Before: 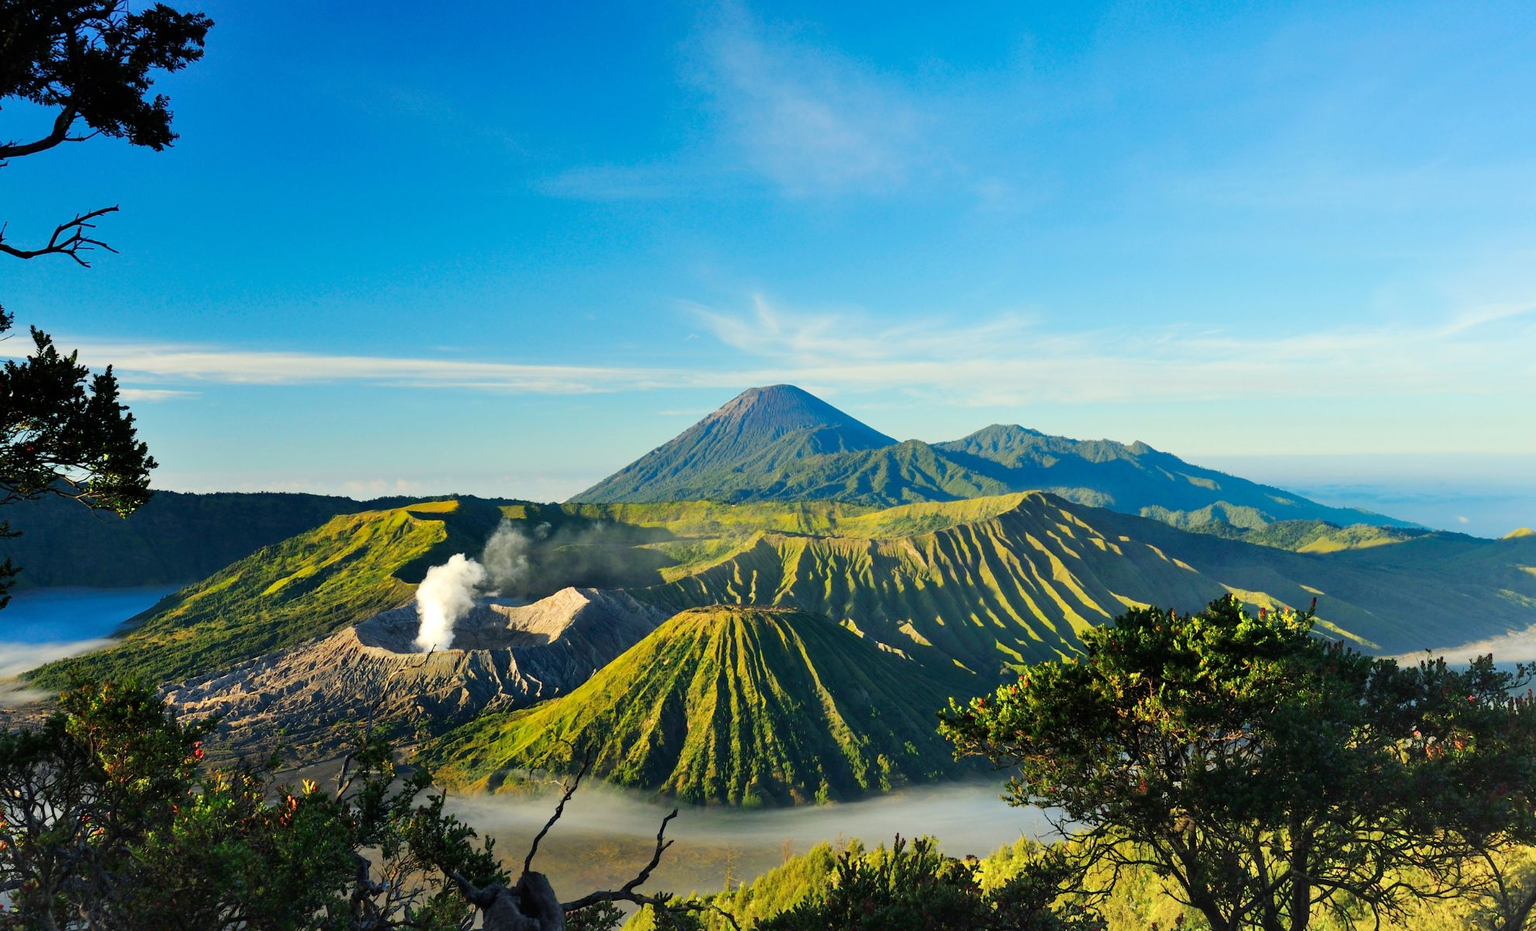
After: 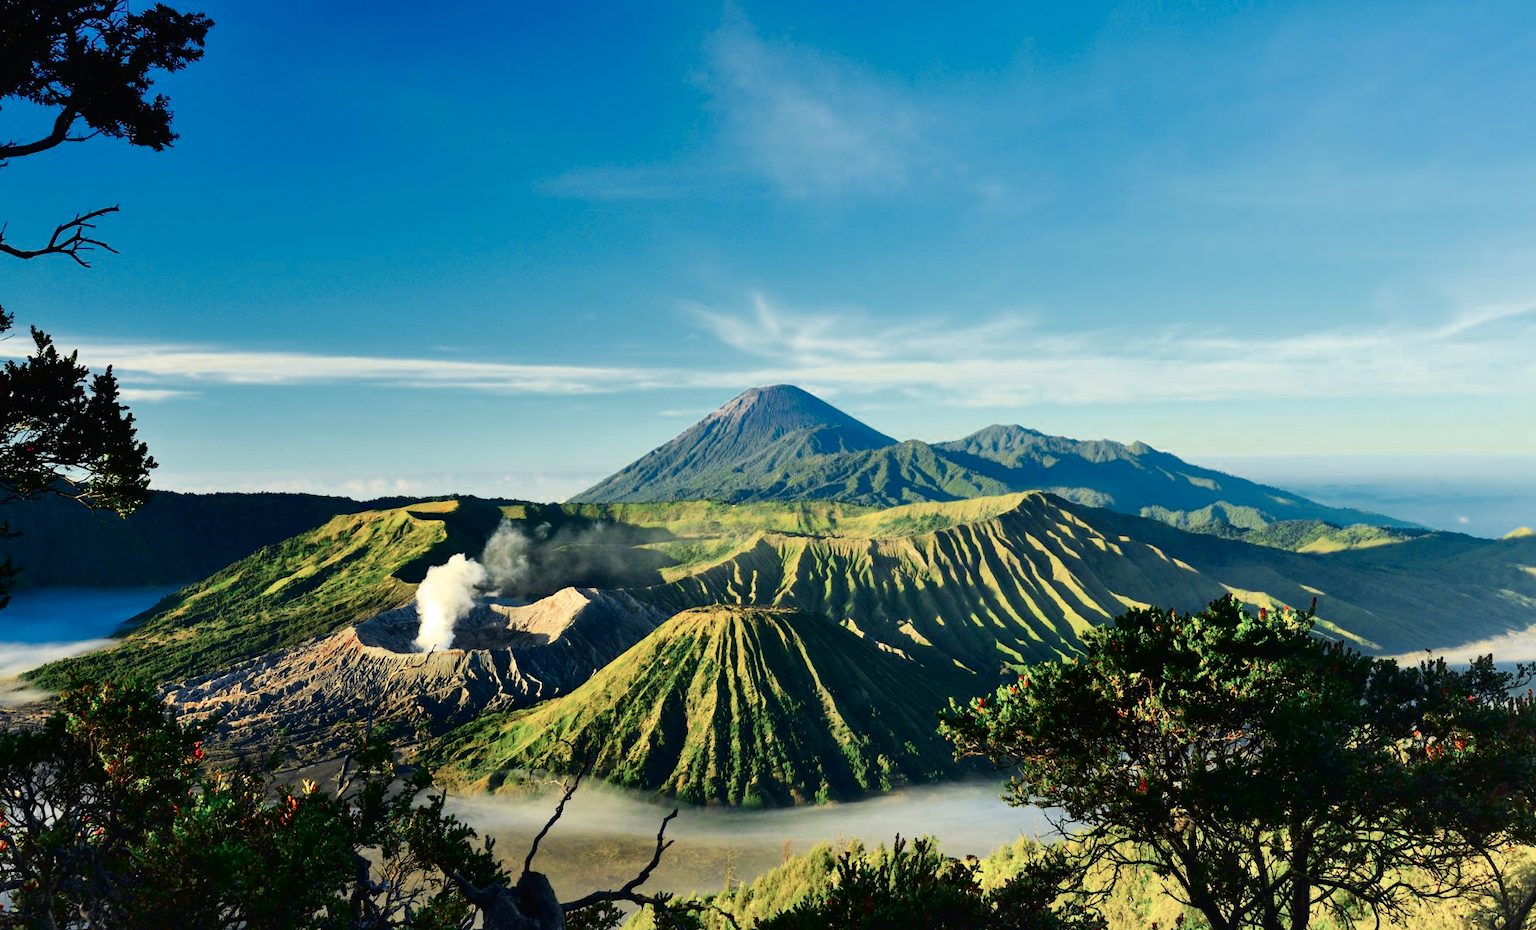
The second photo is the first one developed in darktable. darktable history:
tone curve: curves: ch0 [(0, 0.01) (0.133, 0.057) (0.338, 0.327) (0.494, 0.55) (0.726, 0.807) (1, 1)]; ch1 [(0, 0) (0.346, 0.324) (0.45, 0.431) (0.5, 0.5) (0.522, 0.517) (0.543, 0.578) (1, 1)]; ch2 [(0, 0) (0.44, 0.424) (0.501, 0.499) (0.564, 0.611) (0.622, 0.667) (0.707, 0.746) (1, 1)], color space Lab, independent channels, preserve colors none
color zones: curves: ch0 [(0, 0.5) (0.125, 0.4) (0.25, 0.5) (0.375, 0.4) (0.5, 0.4) (0.625, 0.35) (0.75, 0.35) (0.875, 0.5)]; ch1 [(0, 0.35) (0.125, 0.45) (0.25, 0.35) (0.375, 0.35) (0.5, 0.35) (0.625, 0.35) (0.75, 0.45) (0.875, 0.35)]; ch2 [(0, 0.6) (0.125, 0.5) (0.25, 0.5) (0.375, 0.6) (0.5, 0.6) (0.625, 0.5) (0.75, 0.5) (0.875, 0.5)]
